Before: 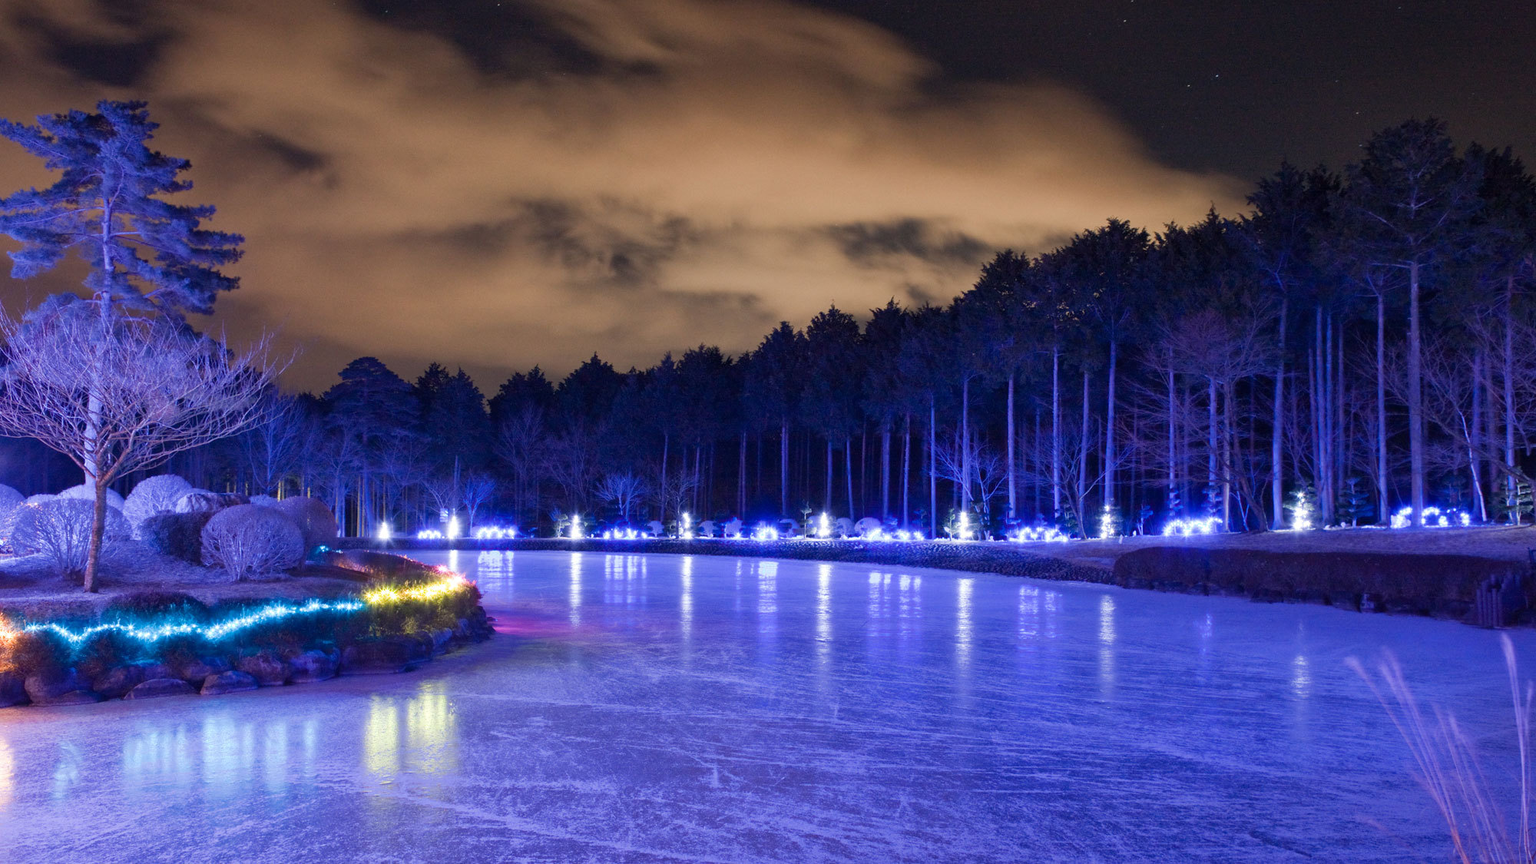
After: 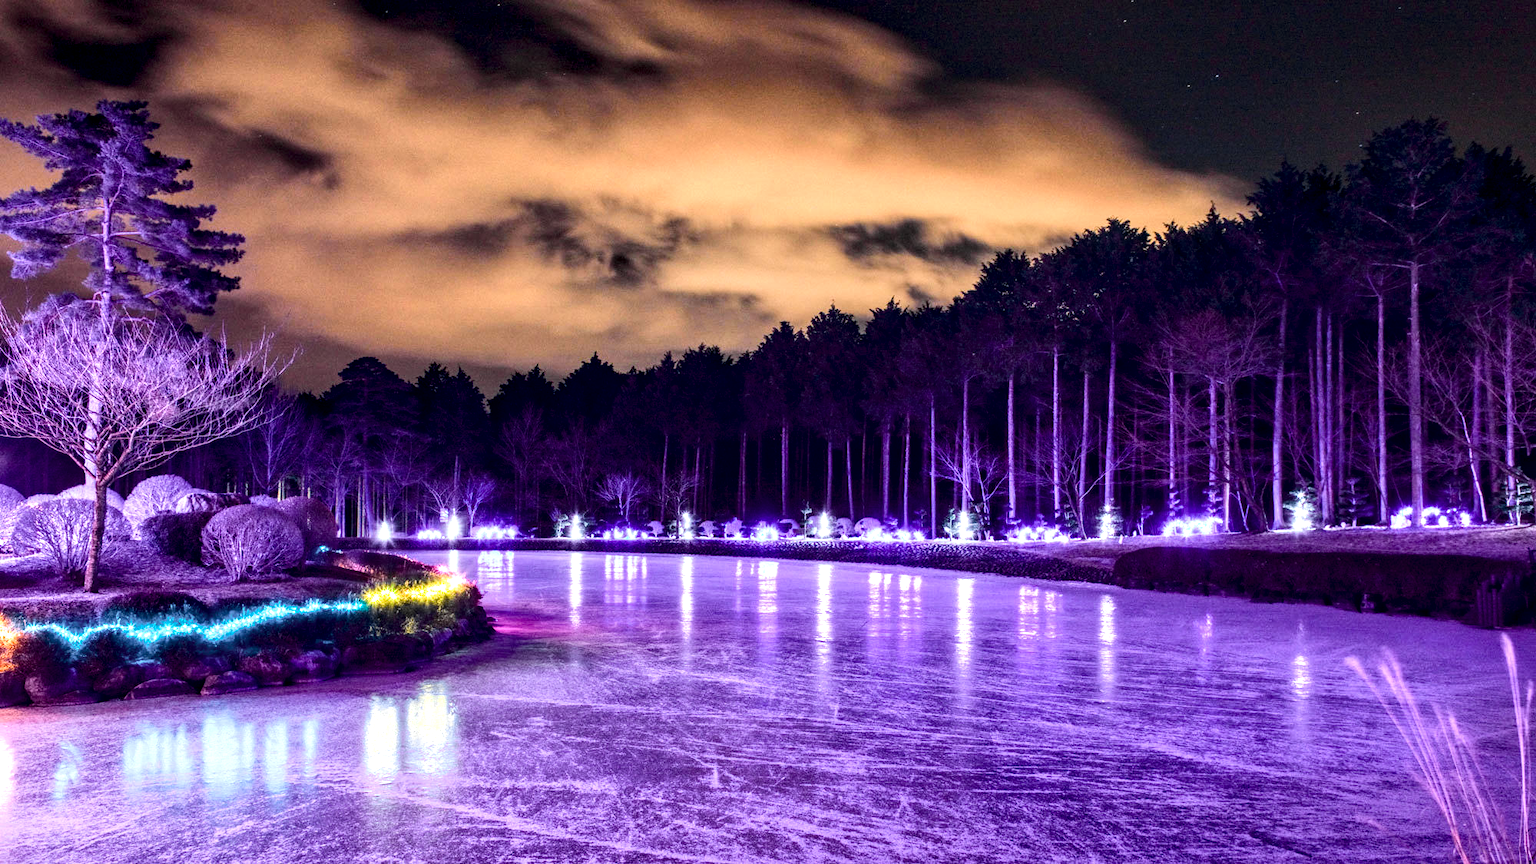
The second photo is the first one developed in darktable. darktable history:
local contrast: highlights 19%, detail 186%
tone curve: curves: ch0 [(0, 0.023) (0.103, 0.087) (0.295, 0.297) (0.445, 0.531) (0.553, 0.665) (0.735, 0.843) (0.994, 1)]; ch1 [(0, 0) (0.427, 0.346) (0.456, 0.426) (0.484, 0.494) (0.509, 0.505) (0.535, 0.56) (0.581, 0.632) (0.646, 0.715) (1, 1)]; ch2 [(0, 0) (0.369, 0.388) (0.449, 0.431) (0.501, 0.495) (0.533, 0.518) (0.572, 0.612) (0.677, 0.752) (1, 1)], color space Lab, independent channels, preserve colors none
